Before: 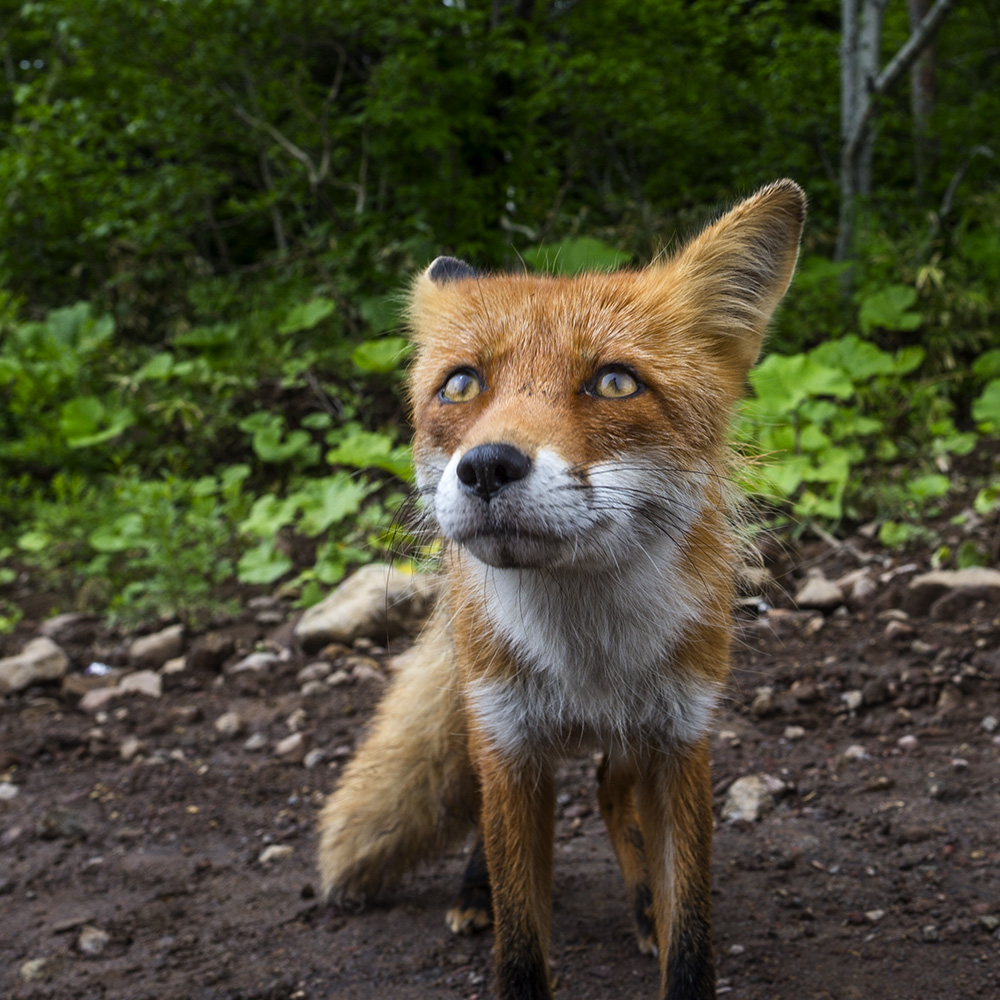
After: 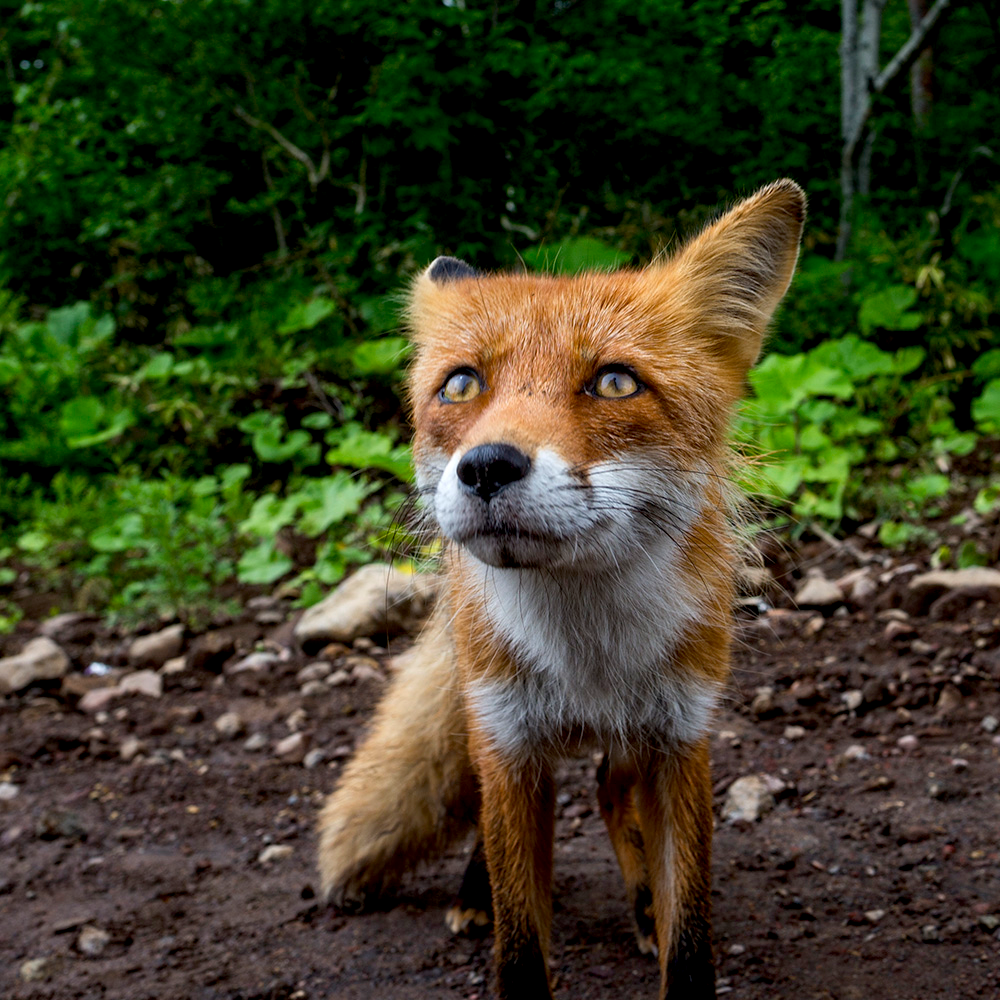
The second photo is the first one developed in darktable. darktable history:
exposure: black level correction 0.009, exposure 0.015 EV, compensate exposure bias true, compensate highlight preservation false
